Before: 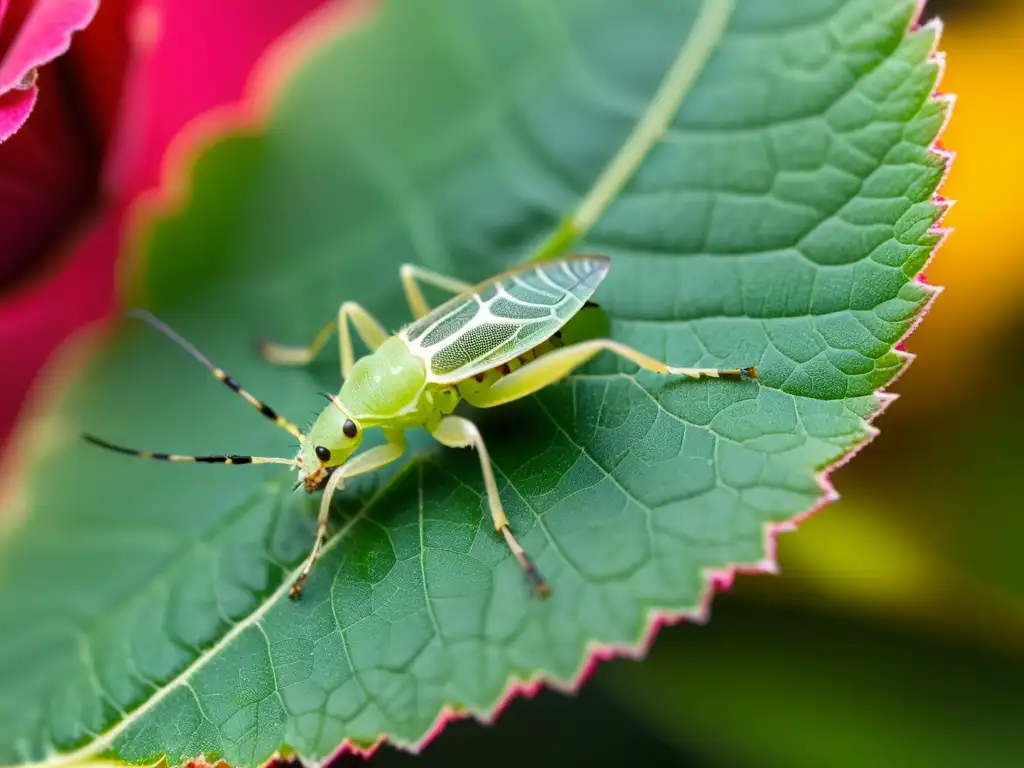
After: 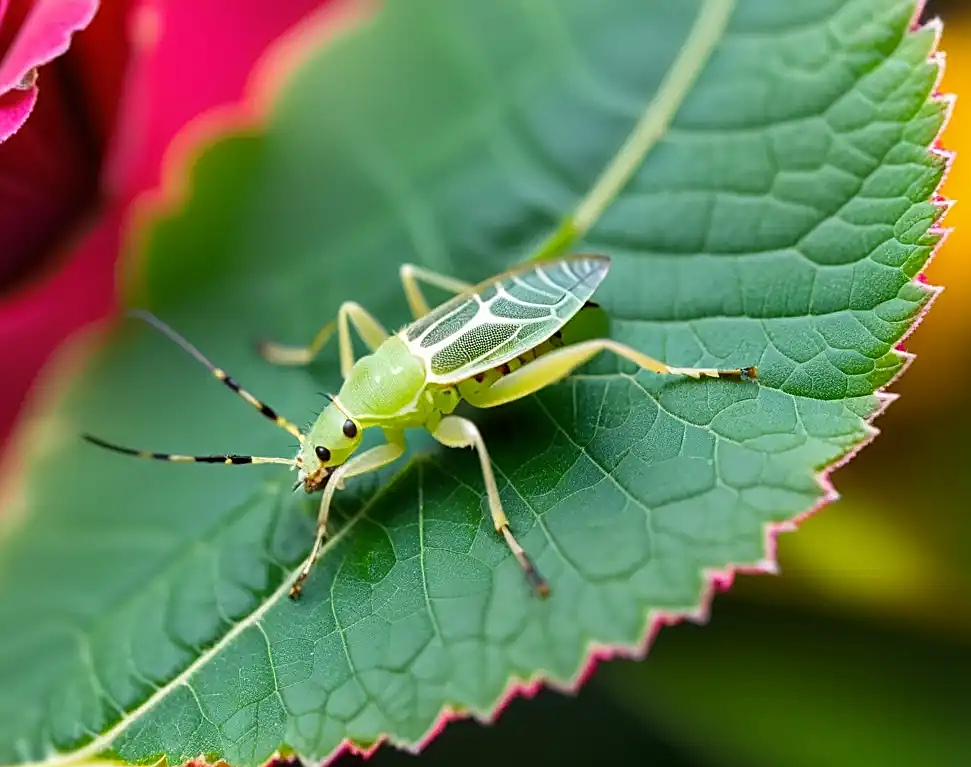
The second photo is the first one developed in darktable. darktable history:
sharpen: on, module defaults
crop and rotate: right 5.167%
exposure: compensate exposure bias true, compensate highlight preservation false
